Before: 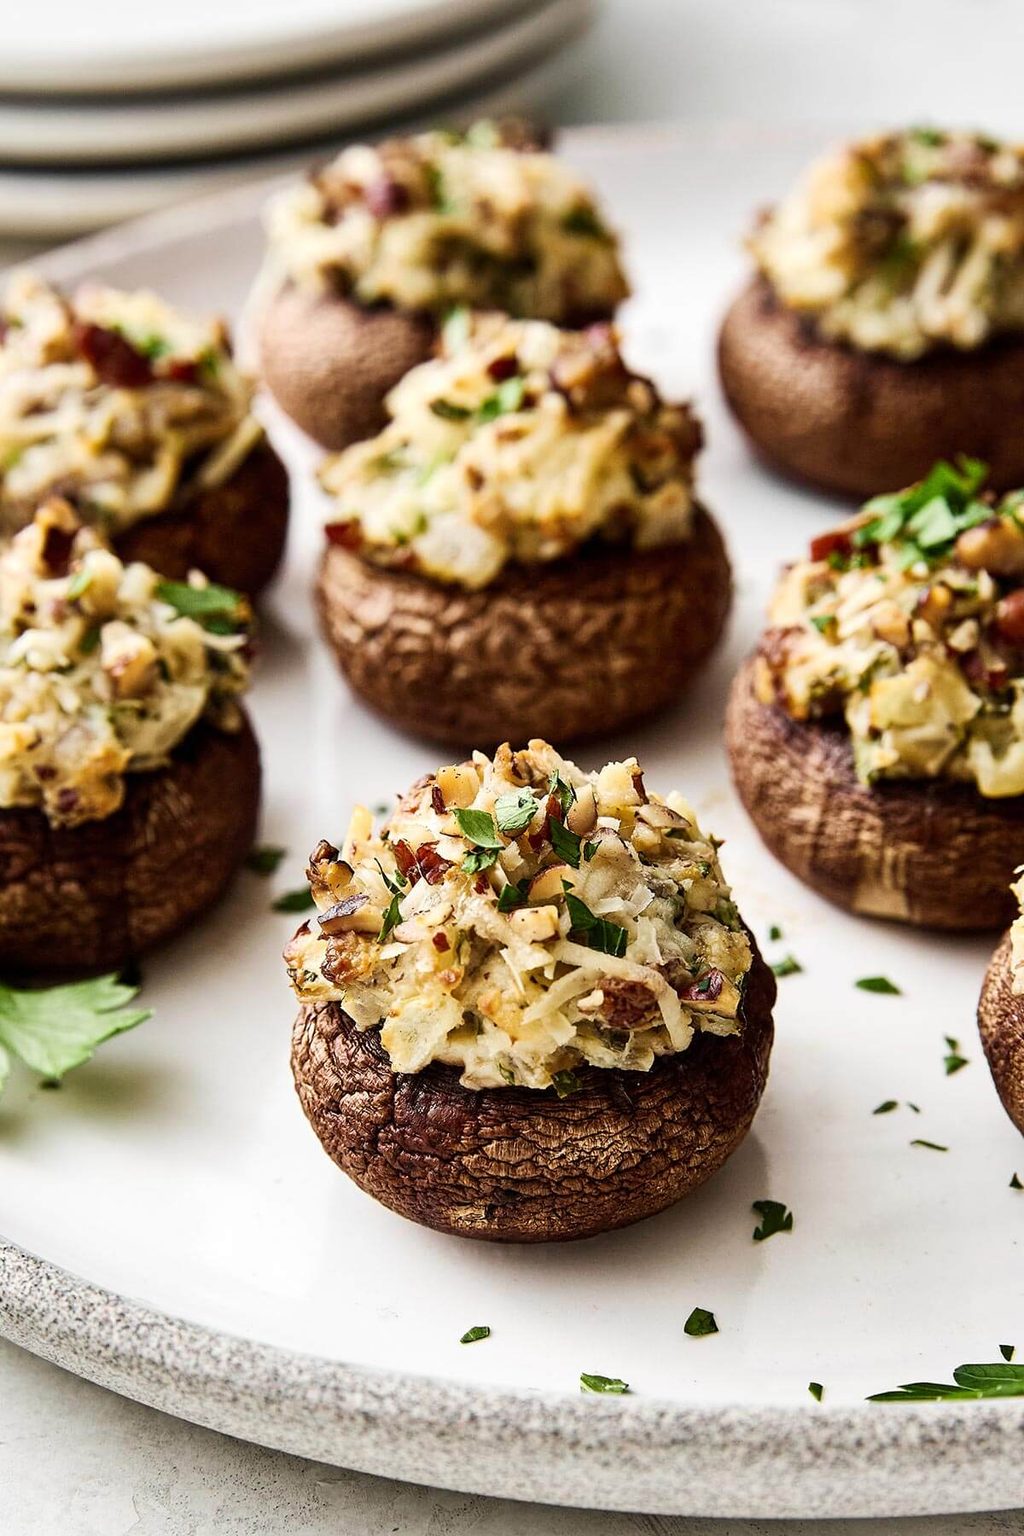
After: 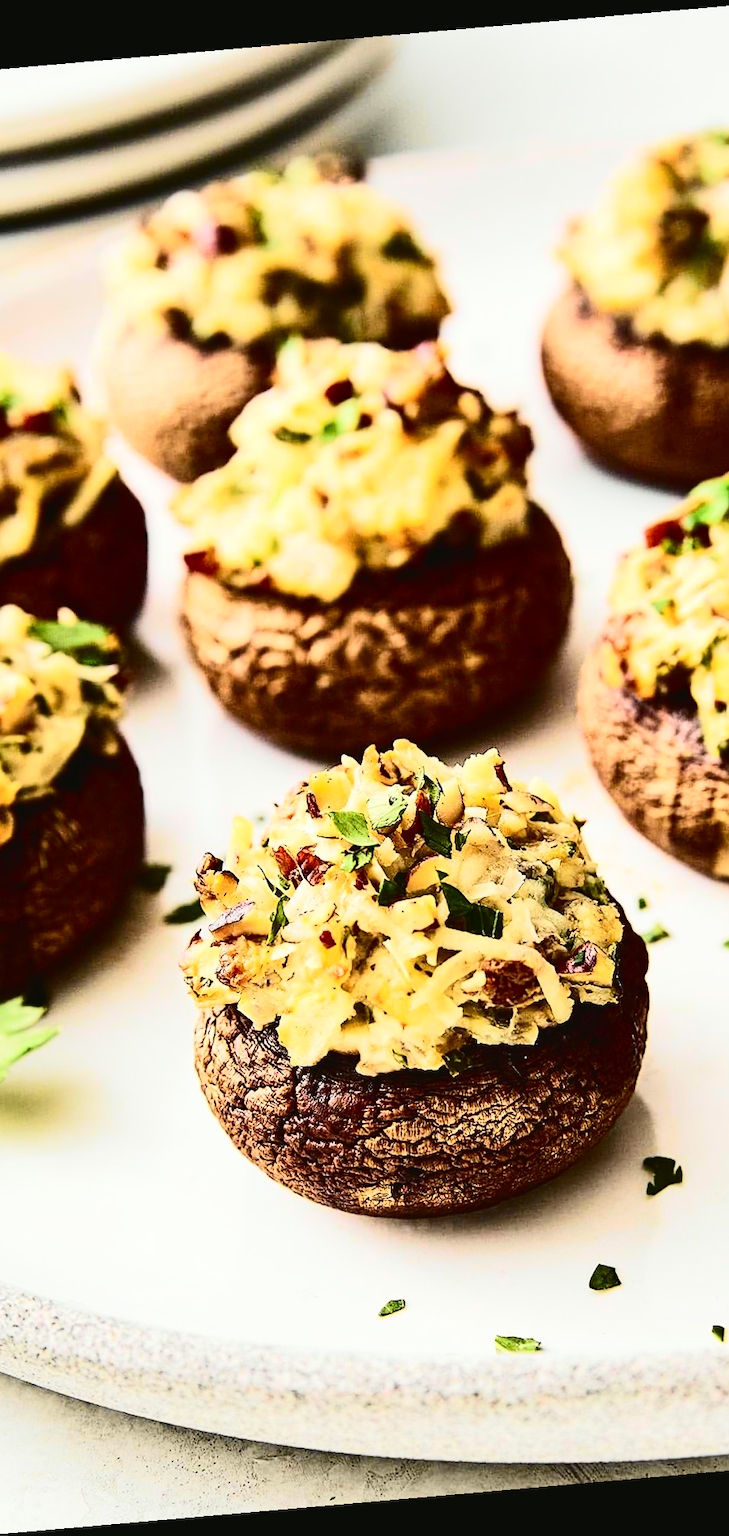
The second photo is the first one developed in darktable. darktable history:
crop and rotate: left 15.446%, right 17.836%
contrast brightness saturation: contrast 0.28
exposure: black level correction 0, exposure 0.7 EV, compensate exposure bias true, compensate highlight preservation false
rotate and perspective: rotation -4.98°, automatic cropping off
tone curve: curves: ch0 [(0, 0.03) (0.113, 0.087) (0.207, 0.184) (0.515, 0.612) (0.712, 0.793) (1, 0.946)]; ch1 [(0, 0) (0.172, 0.123) (0.317, 0.279) (0.407, 0.401) (0.476, 0.482) (0.505, 0.499) (0.534, 0.534) (0.632, 0.645) (0.726, 0.745) (1, 1)]; ch2 [(0, 0) (0.411, 0.424) (0.476, 0.492) (0.521, 0.524) (0.541, 0.559) (0.65, 0.699) (1, 1)], color space Lab, independent channels, preserve colors none
